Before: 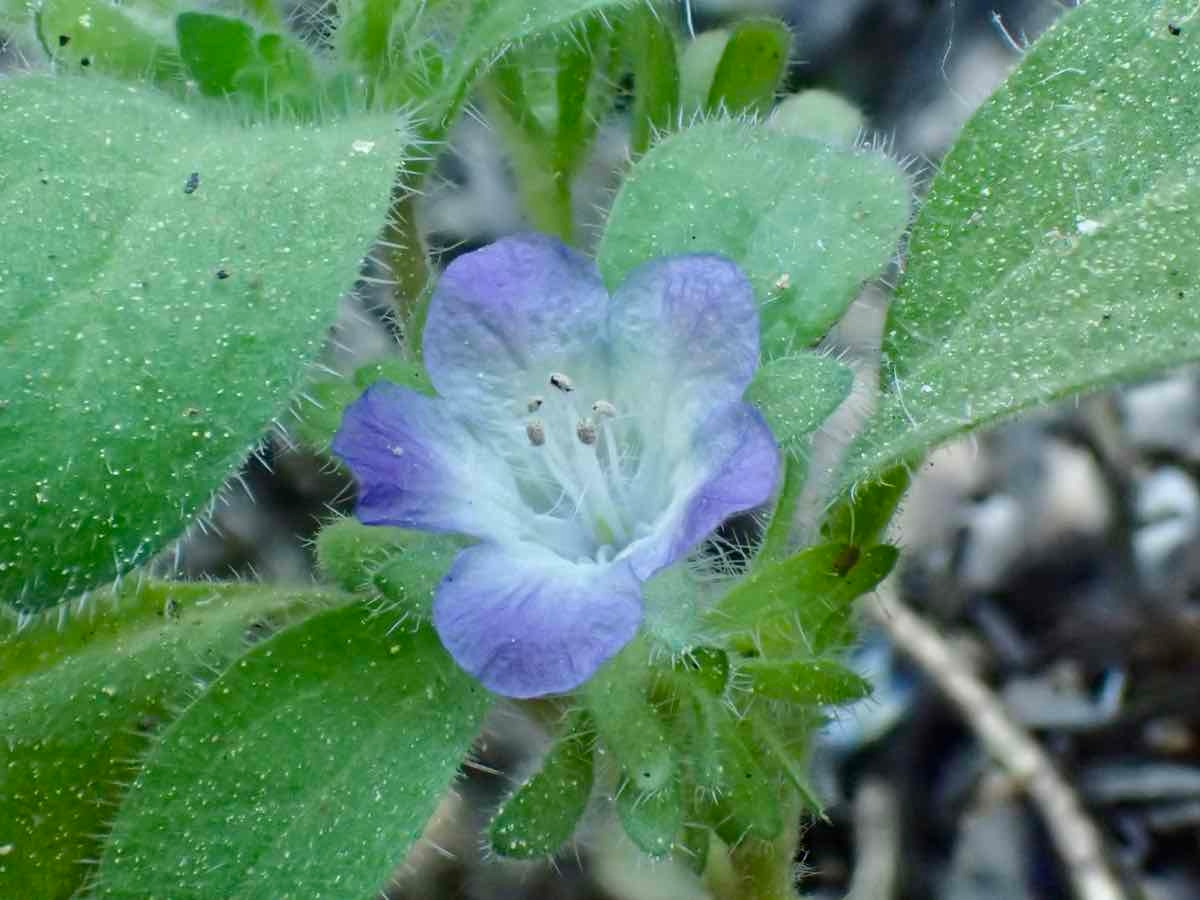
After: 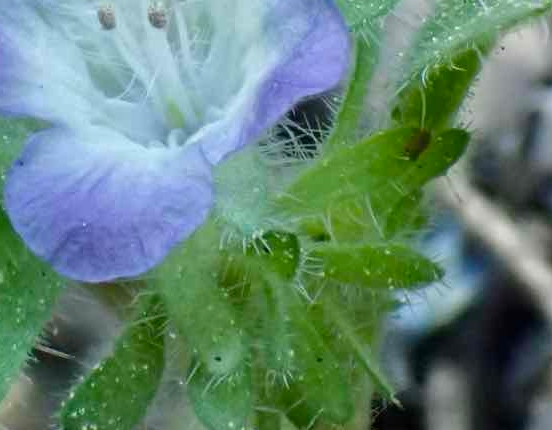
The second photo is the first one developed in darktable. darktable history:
crop: left 35.773%, top 46.237%, right 18.2%, bottom 5.959%
